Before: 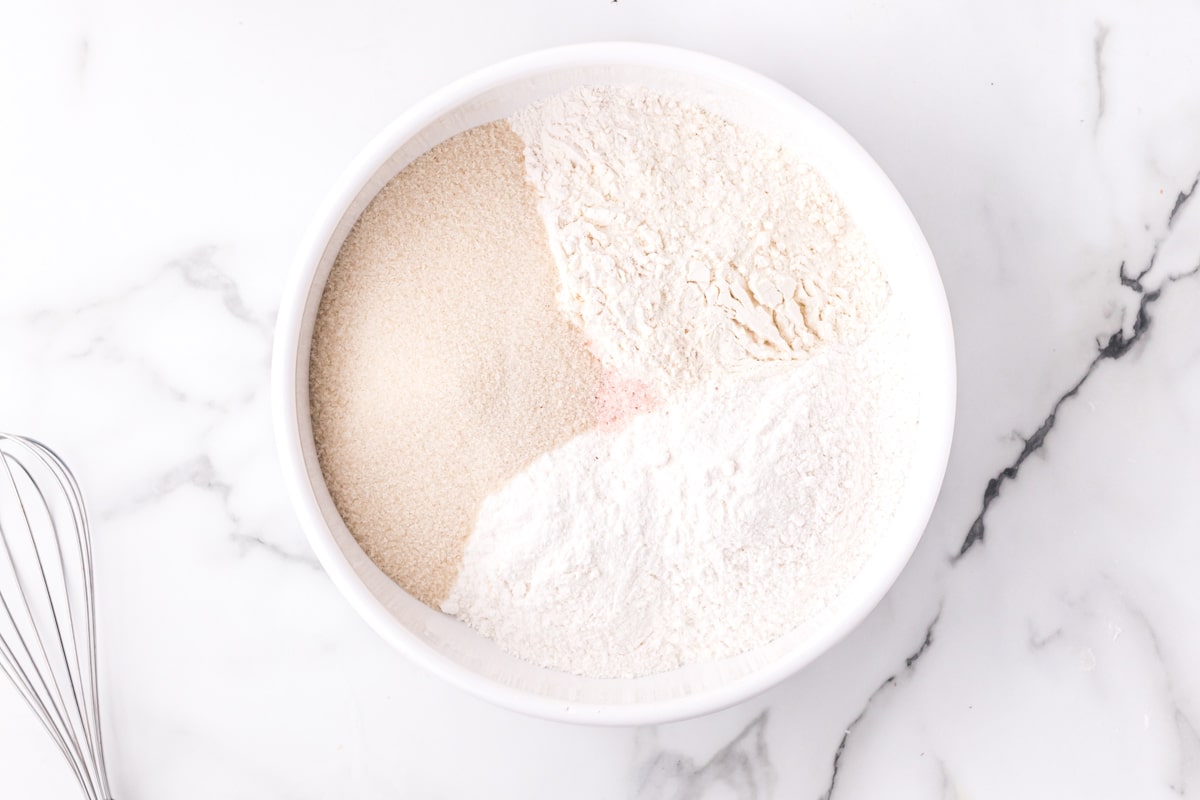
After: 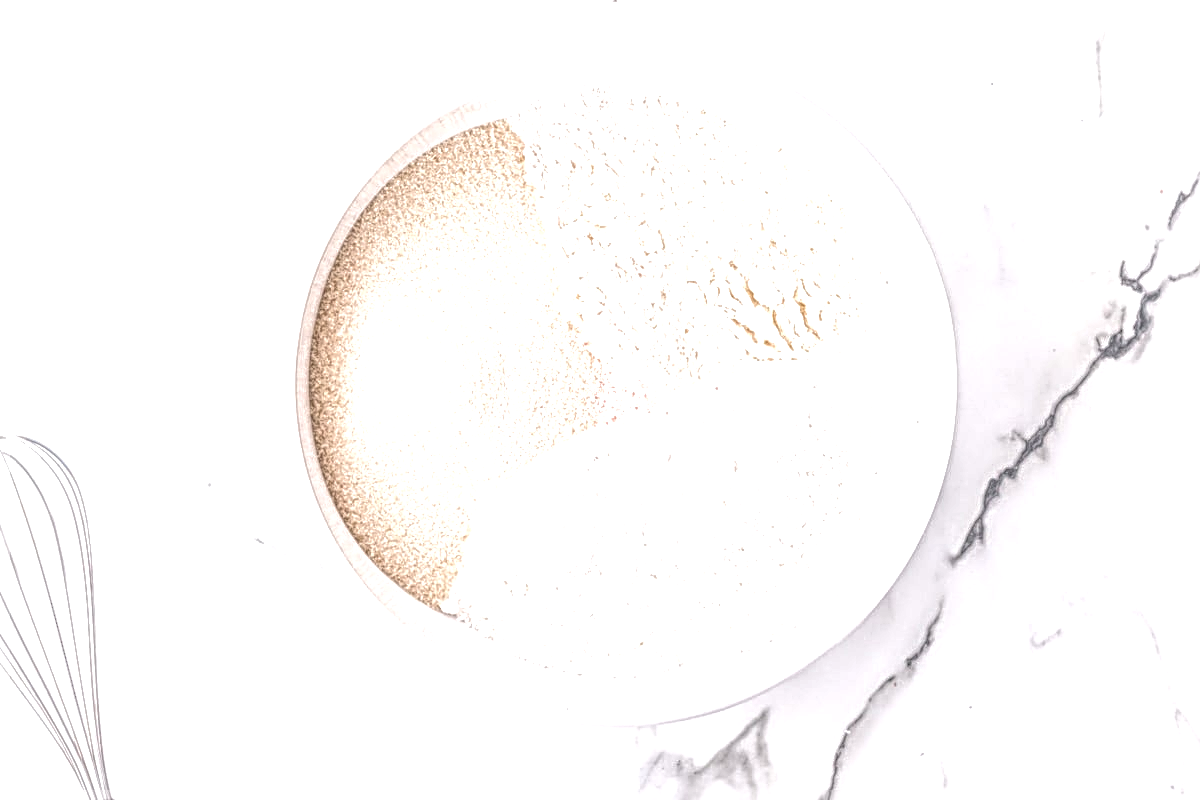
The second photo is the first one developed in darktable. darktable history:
exposure: exposure 0.566 EV, compensate exposure bias true, compensate highlight preservation false
local contrast: highlights 3%, shadows 1%, detail 200%, midtone range 0.245
sharpen: radius 3.659, amount 0.926
